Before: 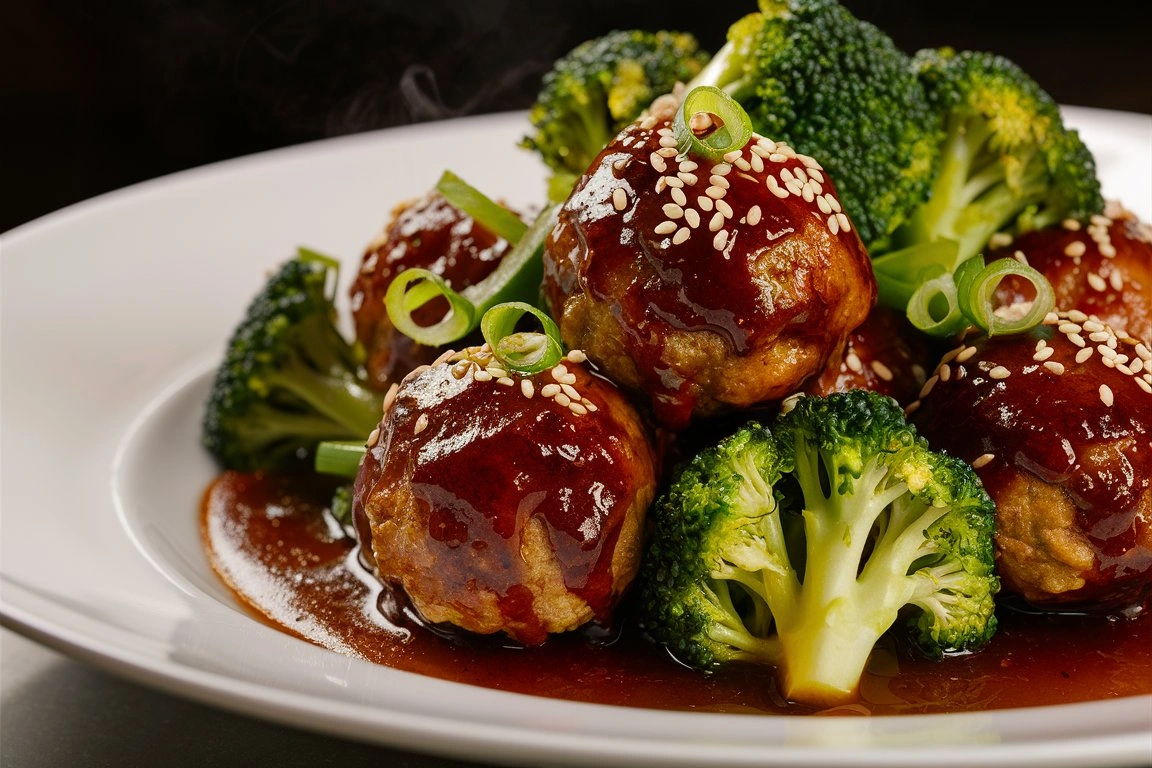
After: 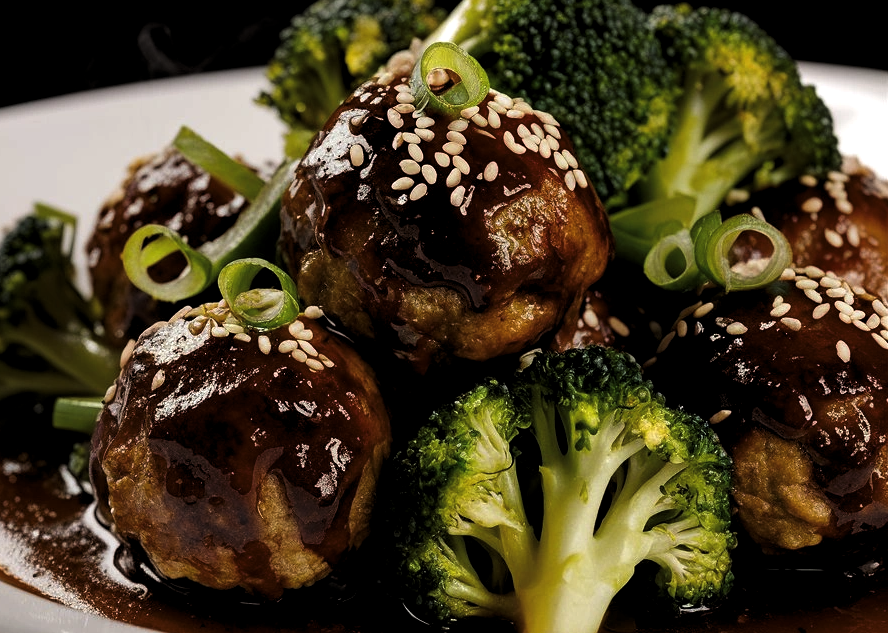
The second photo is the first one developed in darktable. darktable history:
crop: left 22.9%, top 5.836%, bottom 11.687%
levels: levels [0.101, 0.578, 0.953]
